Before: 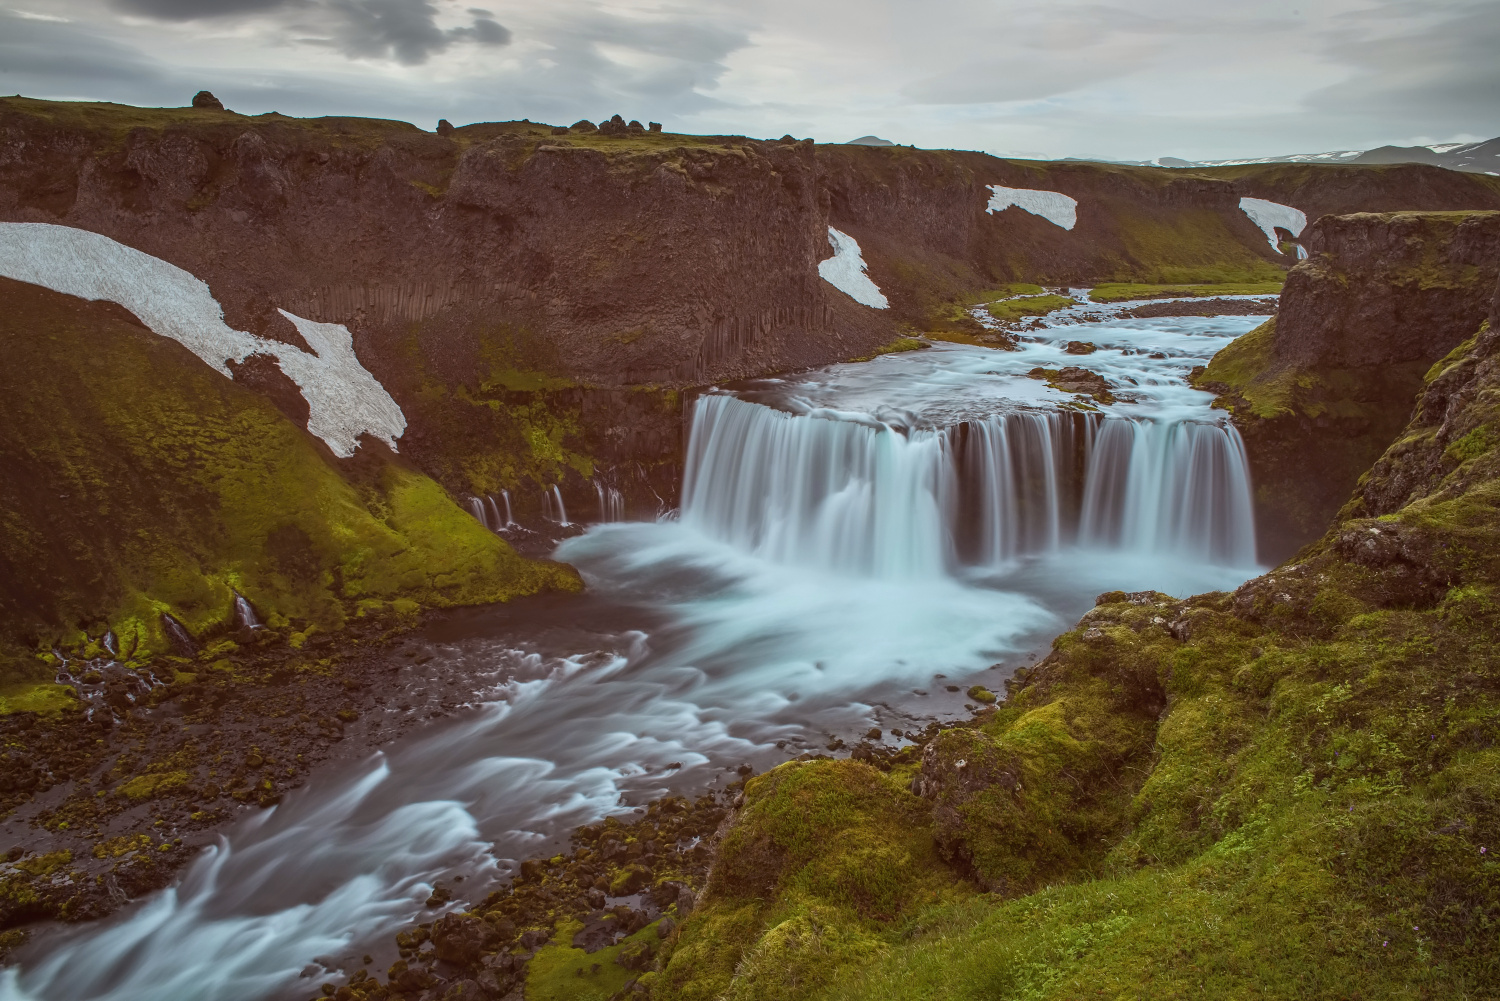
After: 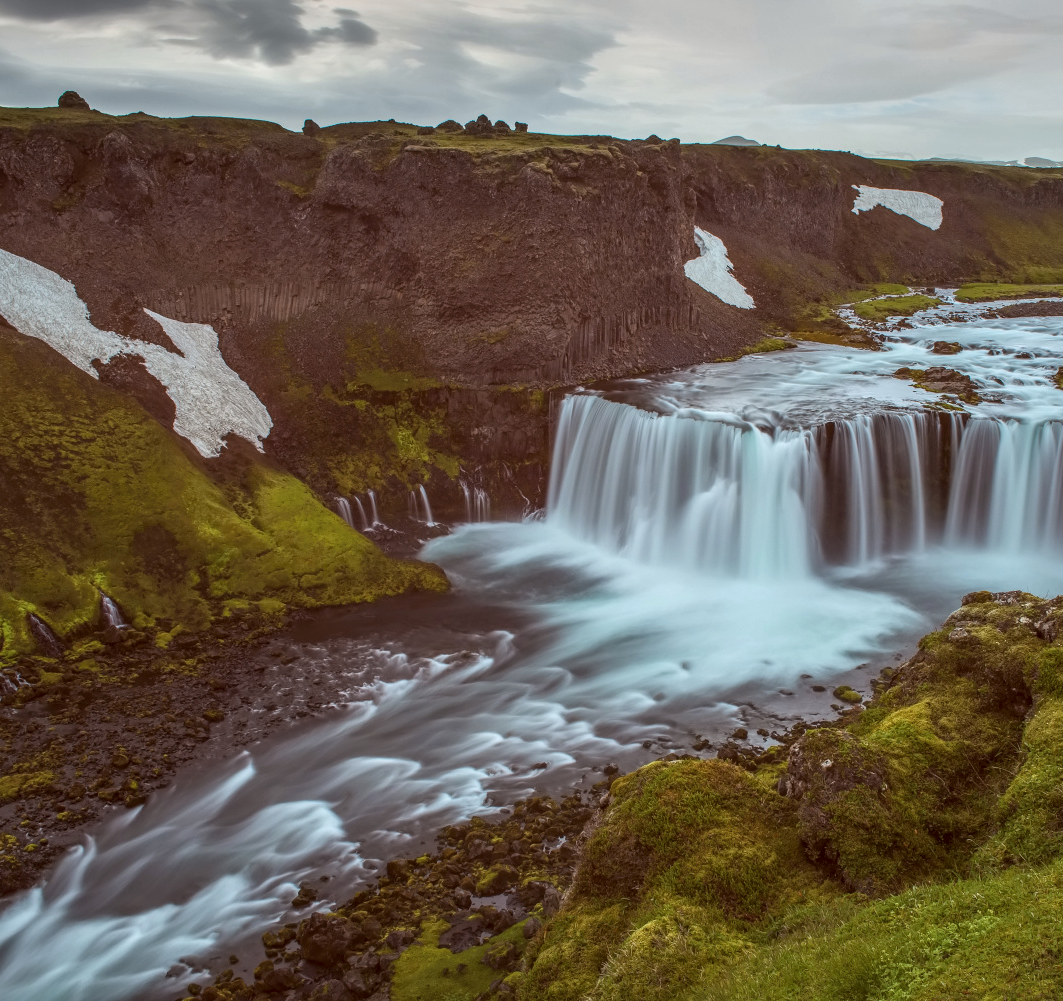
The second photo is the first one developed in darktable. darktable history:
local contrast: on, module defaults
crop and rotate: left 8.981%, right 20.101%
